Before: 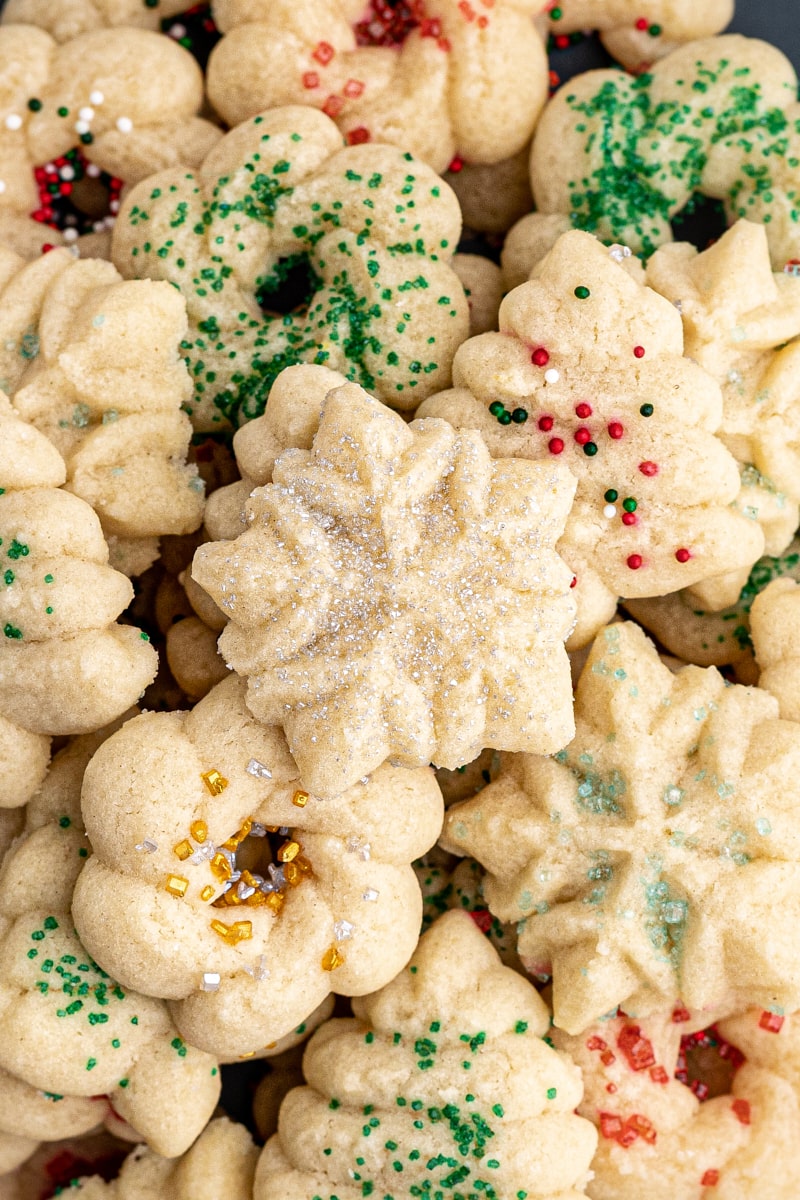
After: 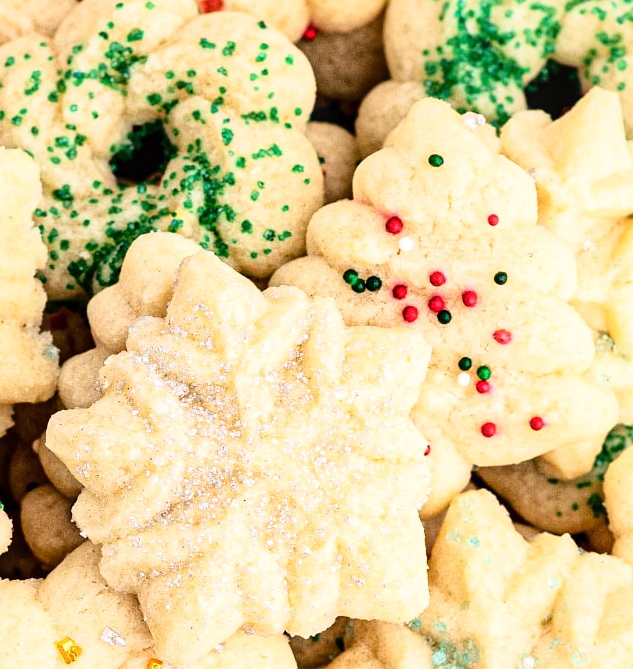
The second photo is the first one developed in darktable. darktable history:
crop: left 18.306%, top 11.069%, right 2.487%, bottom 33.167%
base curve: curves: ch0 [(0, 0) (0.028, 0.03) (0.121, 0.232) (0.46, 0.748) (0.859, 0.968) (1, 1)], exposure shift 0.01
